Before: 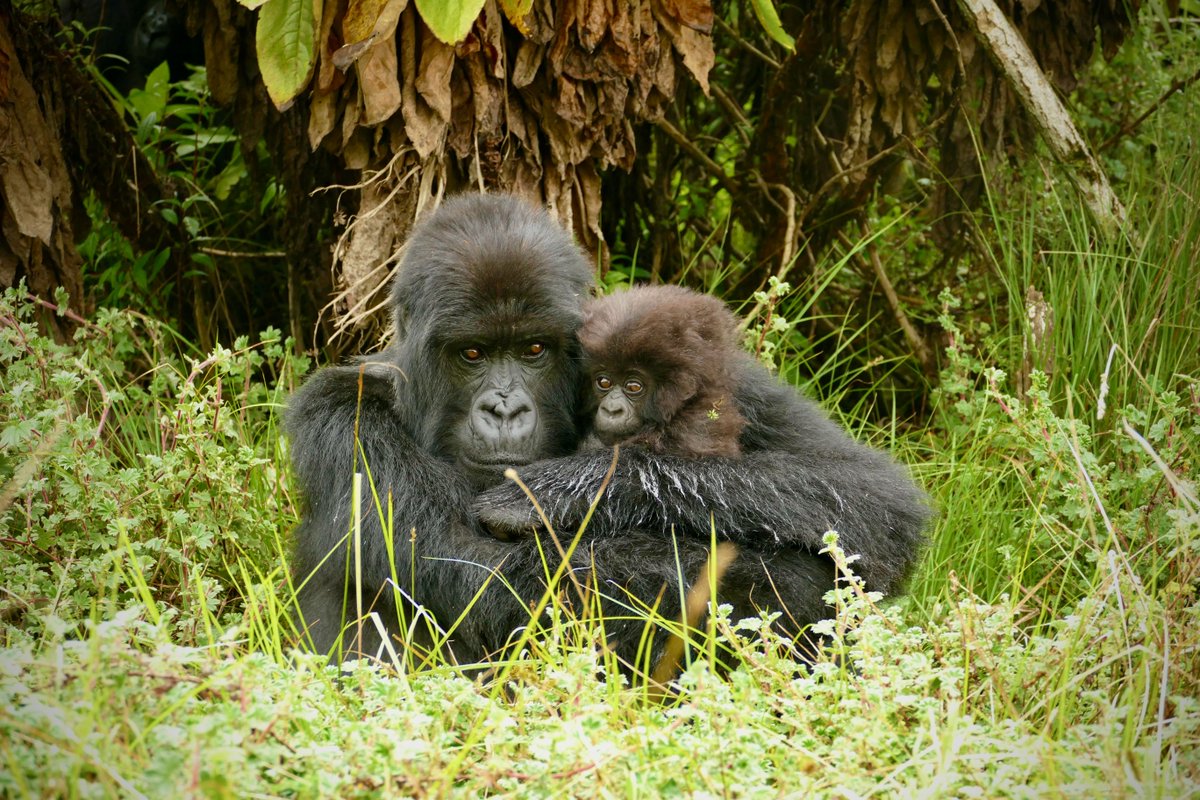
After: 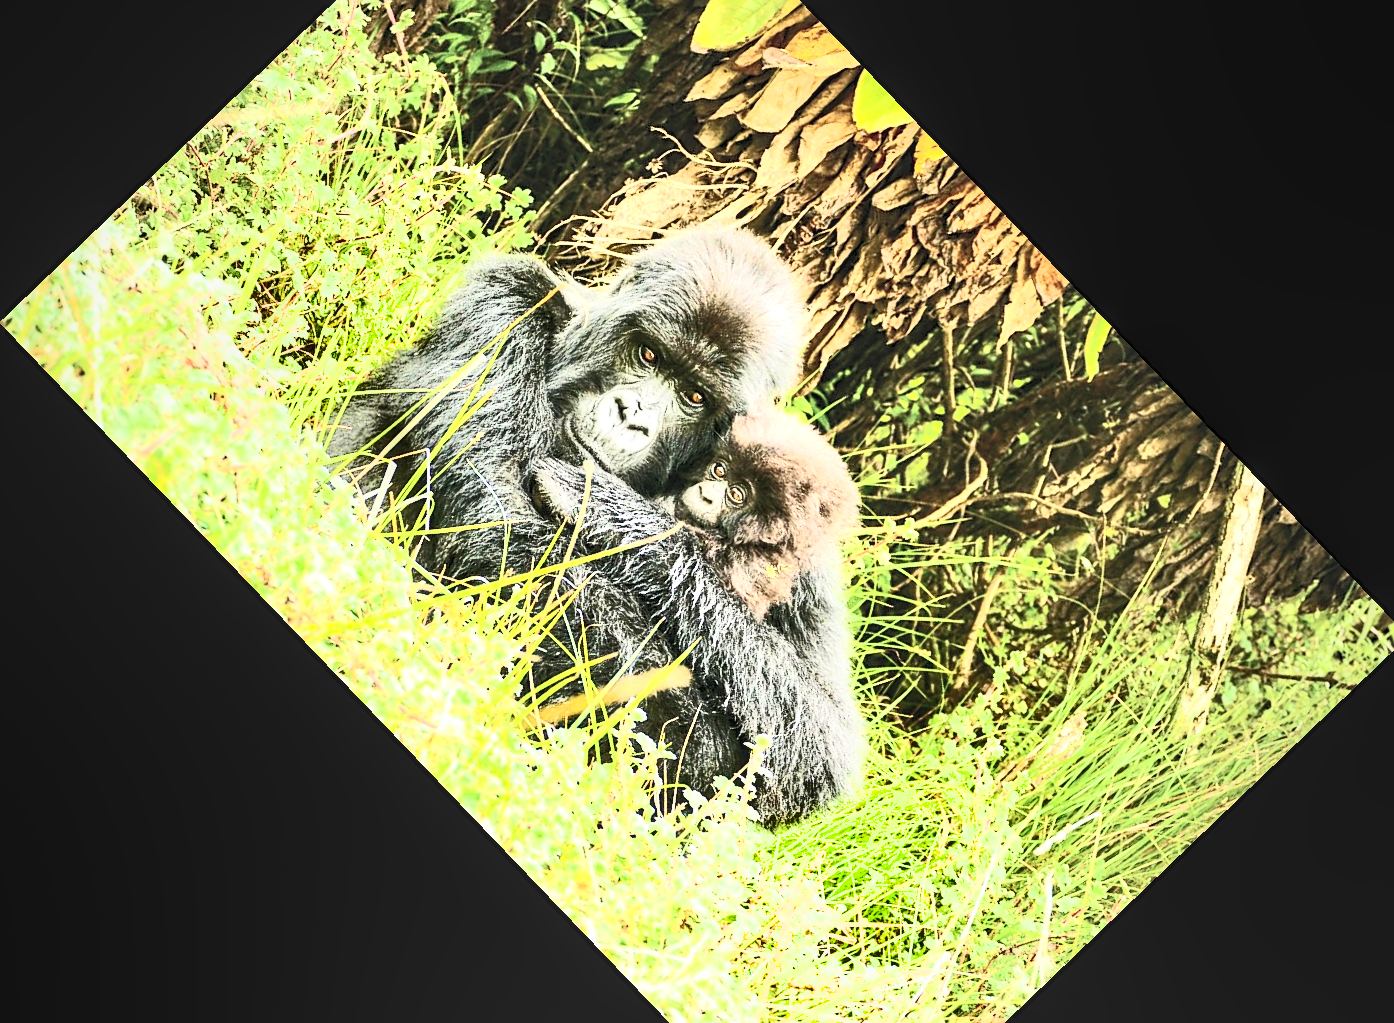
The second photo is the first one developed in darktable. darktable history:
tone equalizer: -8 EV -0.75 EV, -7 EV -0.7 EV, -6 EV -0.6 EV, -5 EV -0.4 EV, -3 EV 0.4 EV, -2 EV 0.6 EV, -1 EV 0.7 EV, +0 EV 0.75 EV, edges refinement/feathering 500, mask exposure compensation -1.57 EV, preserve details no
exposure: black level correction 0, exposure 1.45 EV, compensate exposure bias true, compensate highlight preservation false
local contrast: on, module defaults
sharpen: on, module defaults
shadows and highlights: shadows 30.63, highlights -63.22, shadows color adjustment 98%, highlights color adjustment 58.61%, soften with gaussian
contrast brightness saturation: contrast 0.43, brightness 0.56, saturation -0.19
crop and rotate: angle -46.26°, top 16.234%, right 0.912%, bottom 11.704%
